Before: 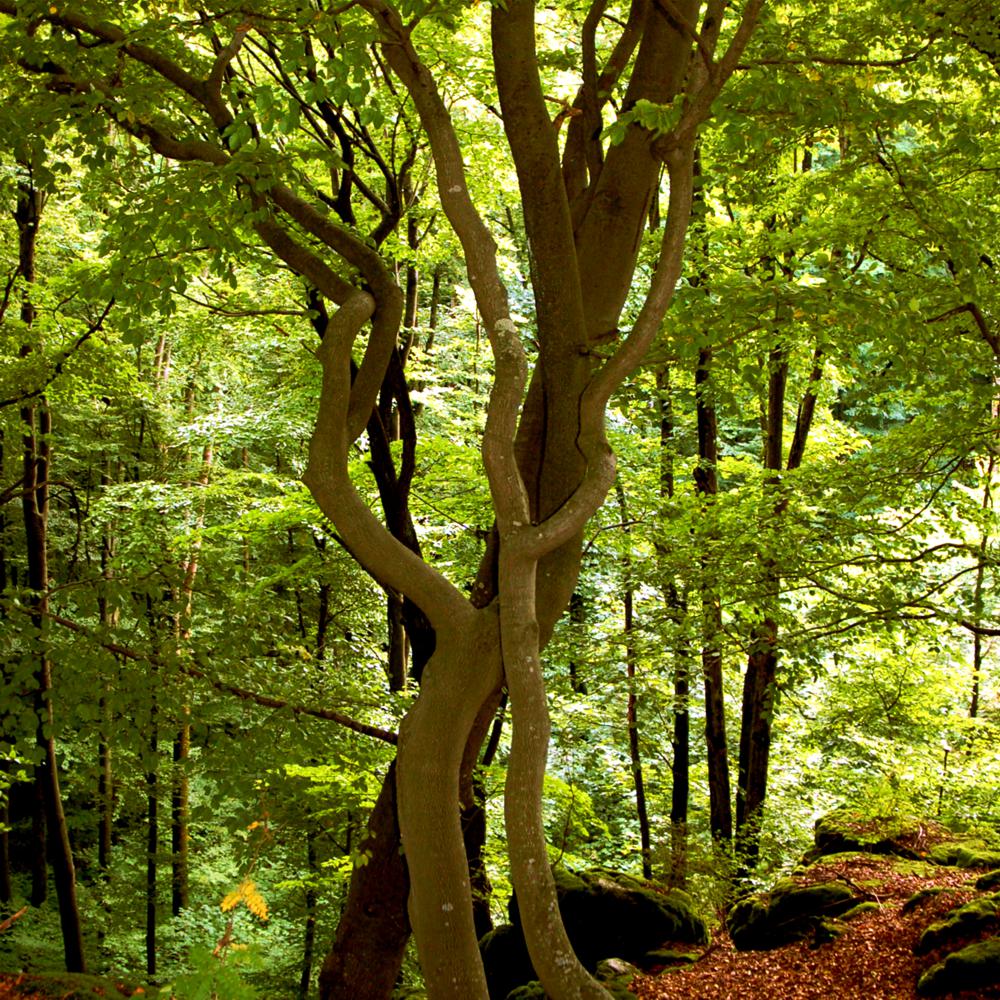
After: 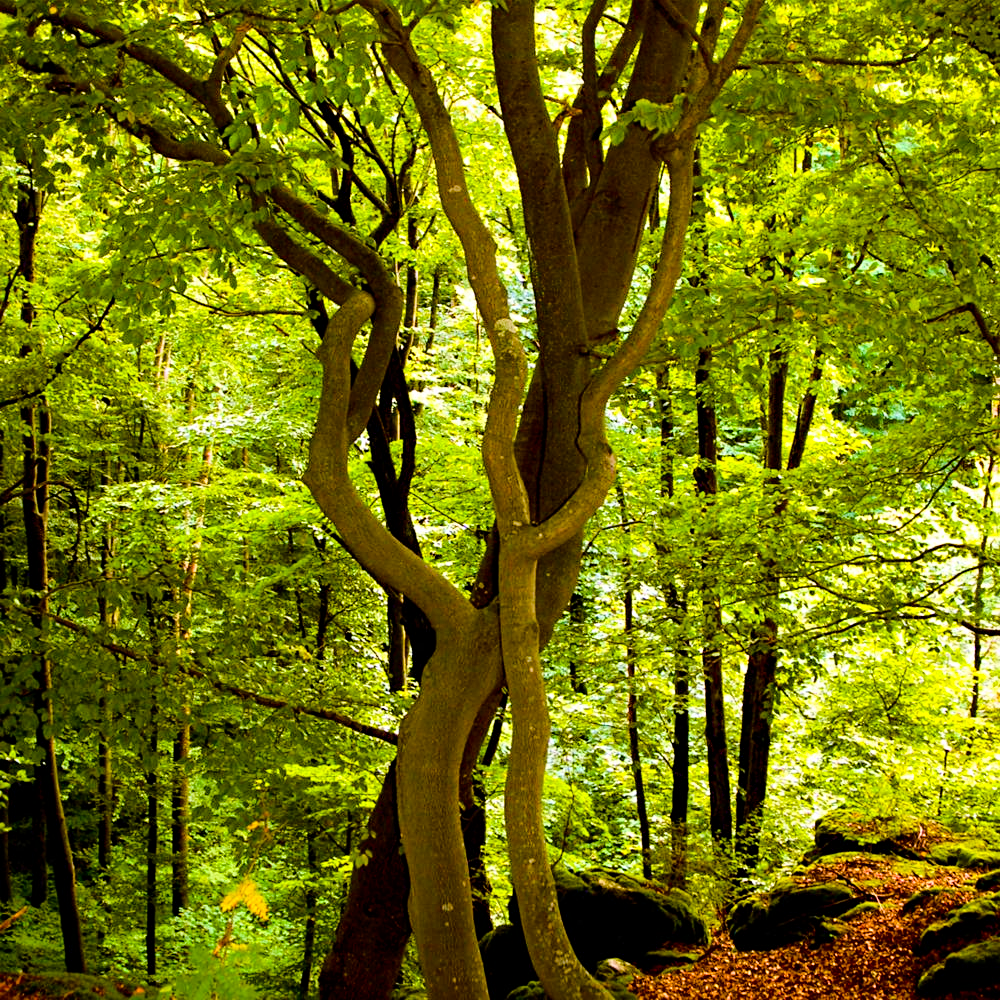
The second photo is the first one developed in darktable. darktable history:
color balance rgb: linear chroma grading › global chroma 24.582%, perceptual saturation grading › global saturation 34.617%, perceptual saturation grading › highlights -29.834%, perceptual saturation grading › shadows 34.745%
sharpen: amount 0.2
tone curve: curves: ch0 [(0, 0) (0.003, 0.002) (0.011, 0.007) (0.025, 0.016) (0.044, 0.027) (0.069, 0.045) (0.1, 0.077) (0.136, 0.114) (0.177, 0.166) (0.224, 0.241) (0.277, 0.328) (0.335, 0.413) (0.399, 0.498) (0.468, 0.572) (0.543, 0.638) (0.623, 0.711) (0.709, 0.786) (0.801, 0.853) (0.898, 0.929) (1, 1)], color space Lab, independent channels, preserve colors none
